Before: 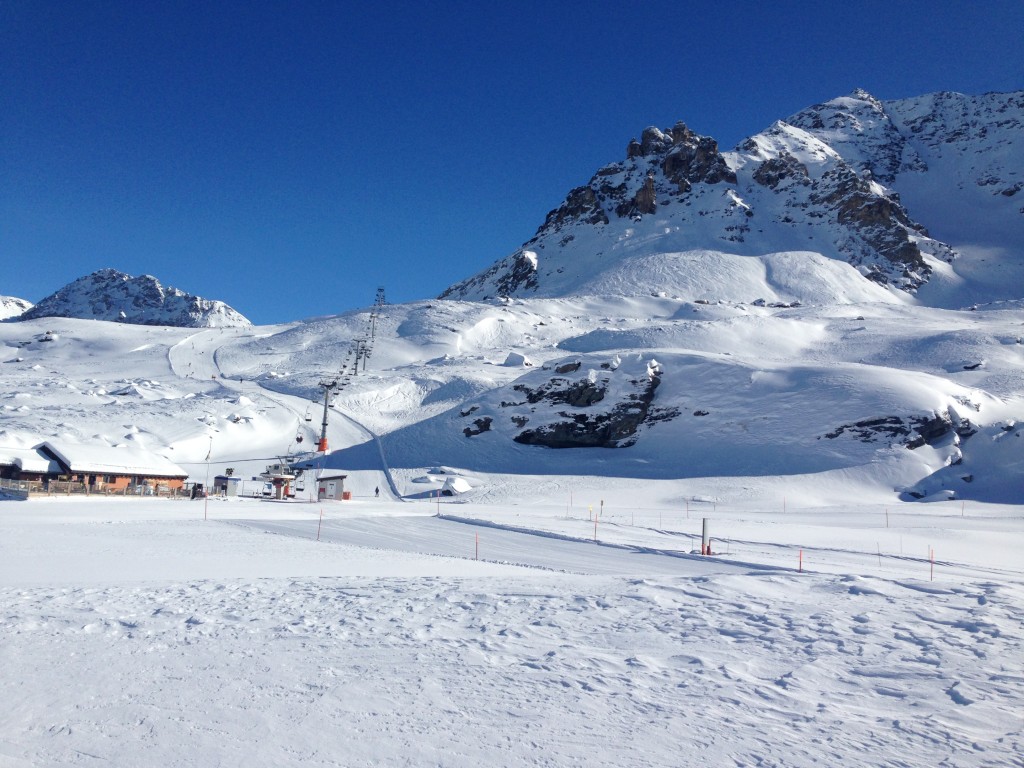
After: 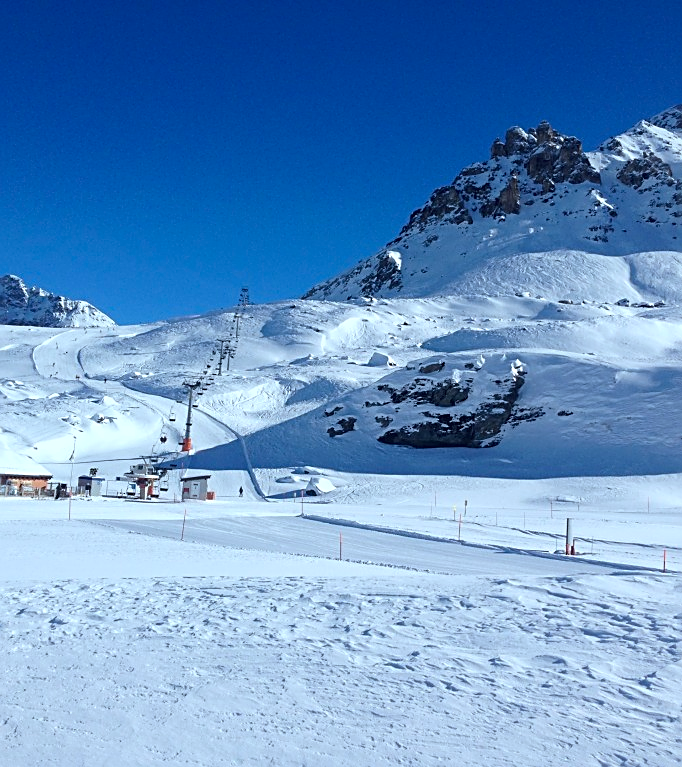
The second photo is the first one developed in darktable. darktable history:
color calibration: illuminant F (fluorescent), F source F9 (Cool White Deluxe 4150 K) – high CRI, x 0.374, y 0.373, temperature 4158.34 K
crop and rotate: left 13.342%, right 19.991%
sharpen: amount 0.6
